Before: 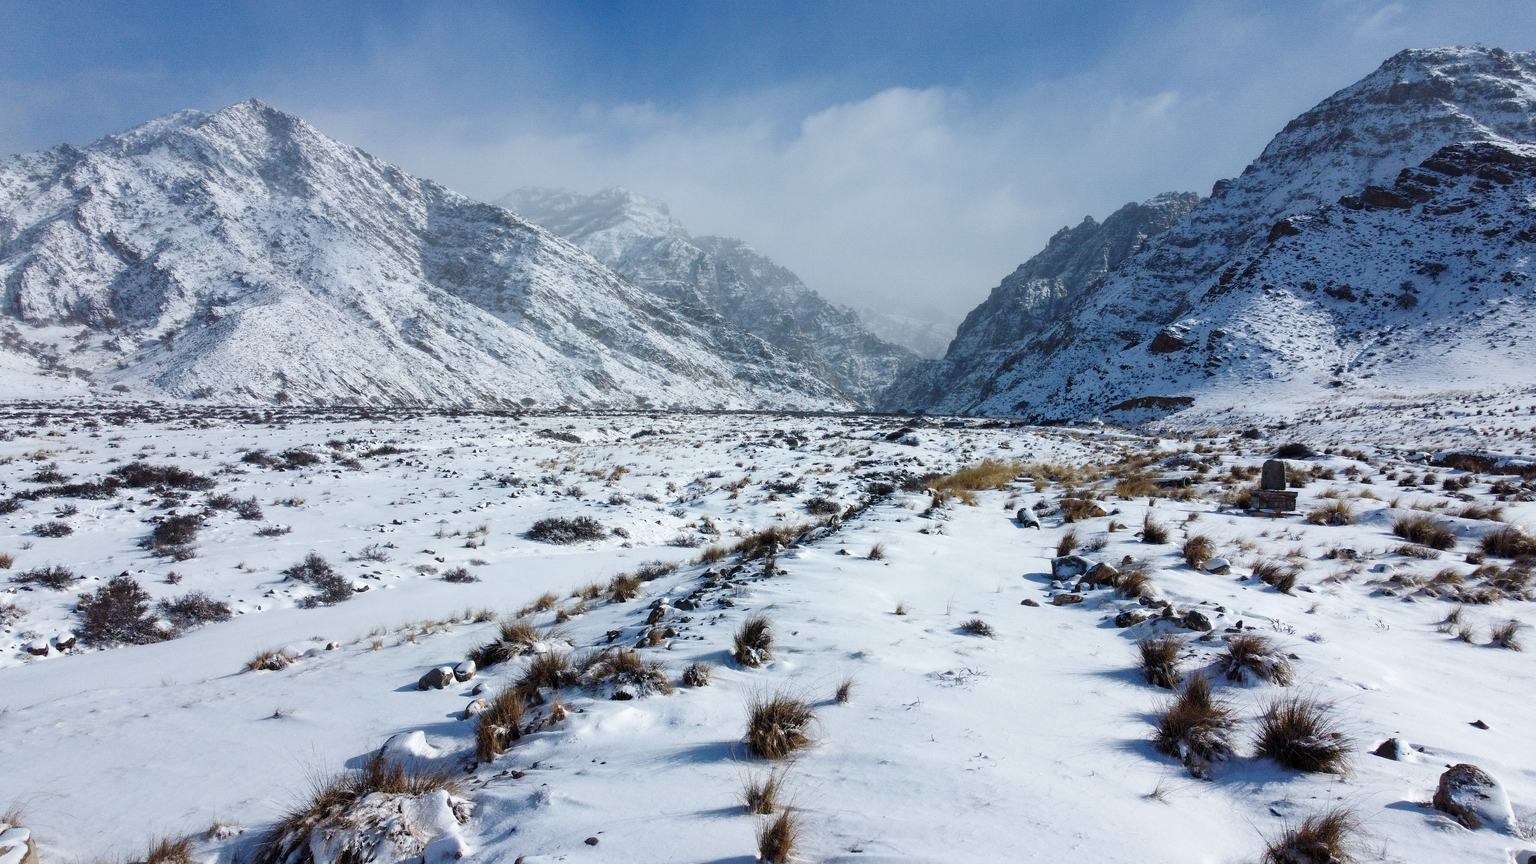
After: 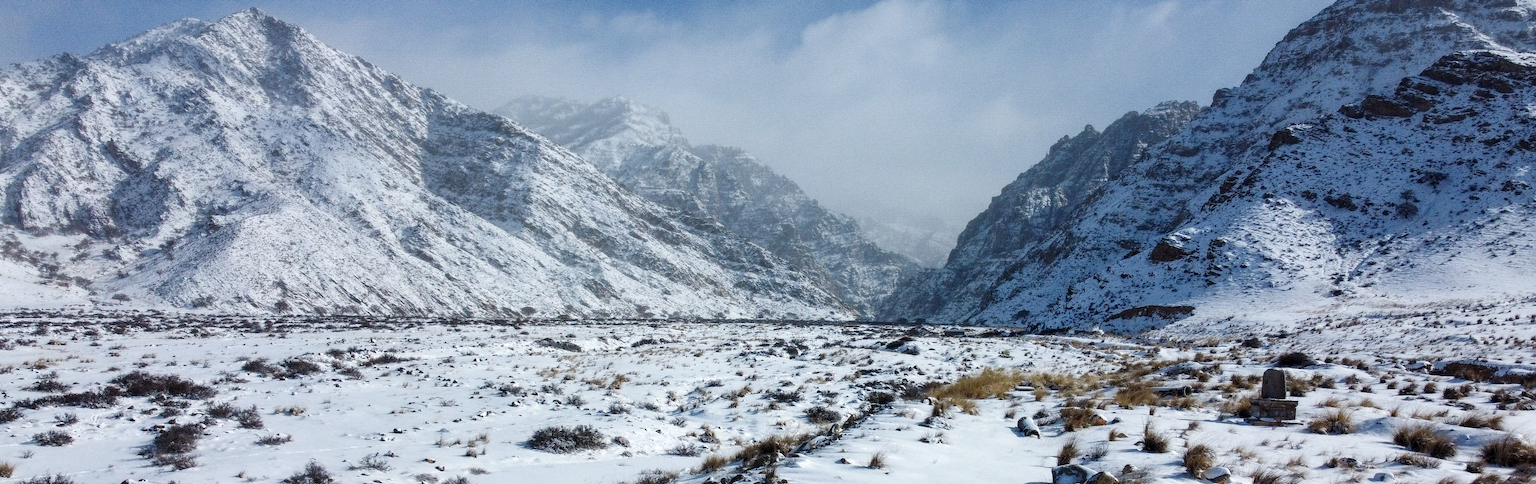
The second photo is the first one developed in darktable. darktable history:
crop and rotate: top 10.605%, bottom 33.274%
grain: on, module defaults
local contrast: highlights 100%, shadows 100%, detail 120%, midtone range 0.2
